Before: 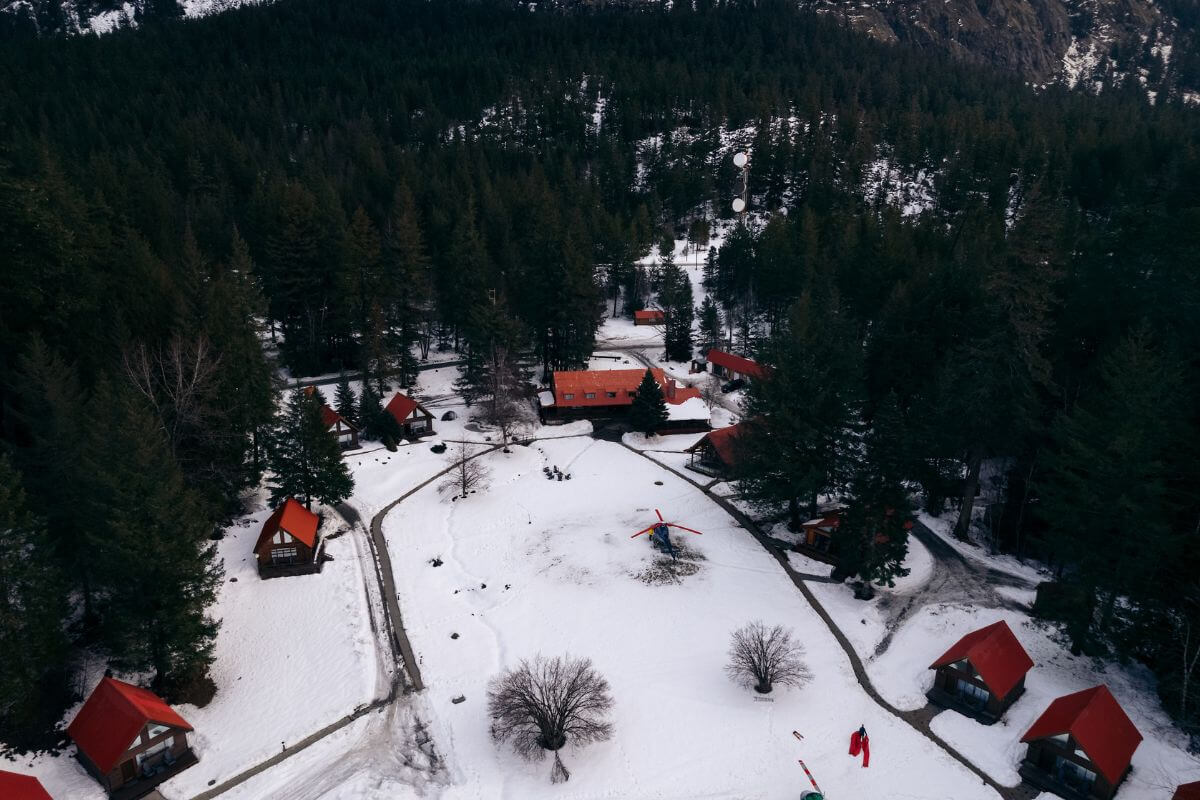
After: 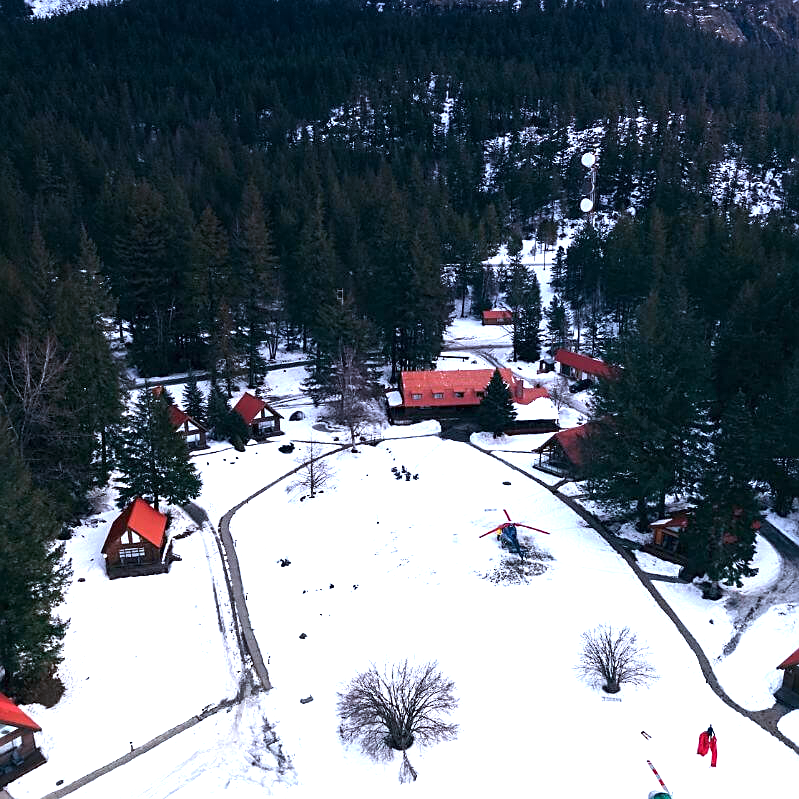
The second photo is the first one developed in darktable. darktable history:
color correction: highlights a* -2.24, highlights b* -18.1
sharpen: on, module defaults
exposure: black level correction 0, exposure 1.388 EV, compensate exposure bias true, compensate highlight preservation false
graduated density: hue 238.83°, saturation 50%
crop and rotate: left 12.673%, right 20.66%
